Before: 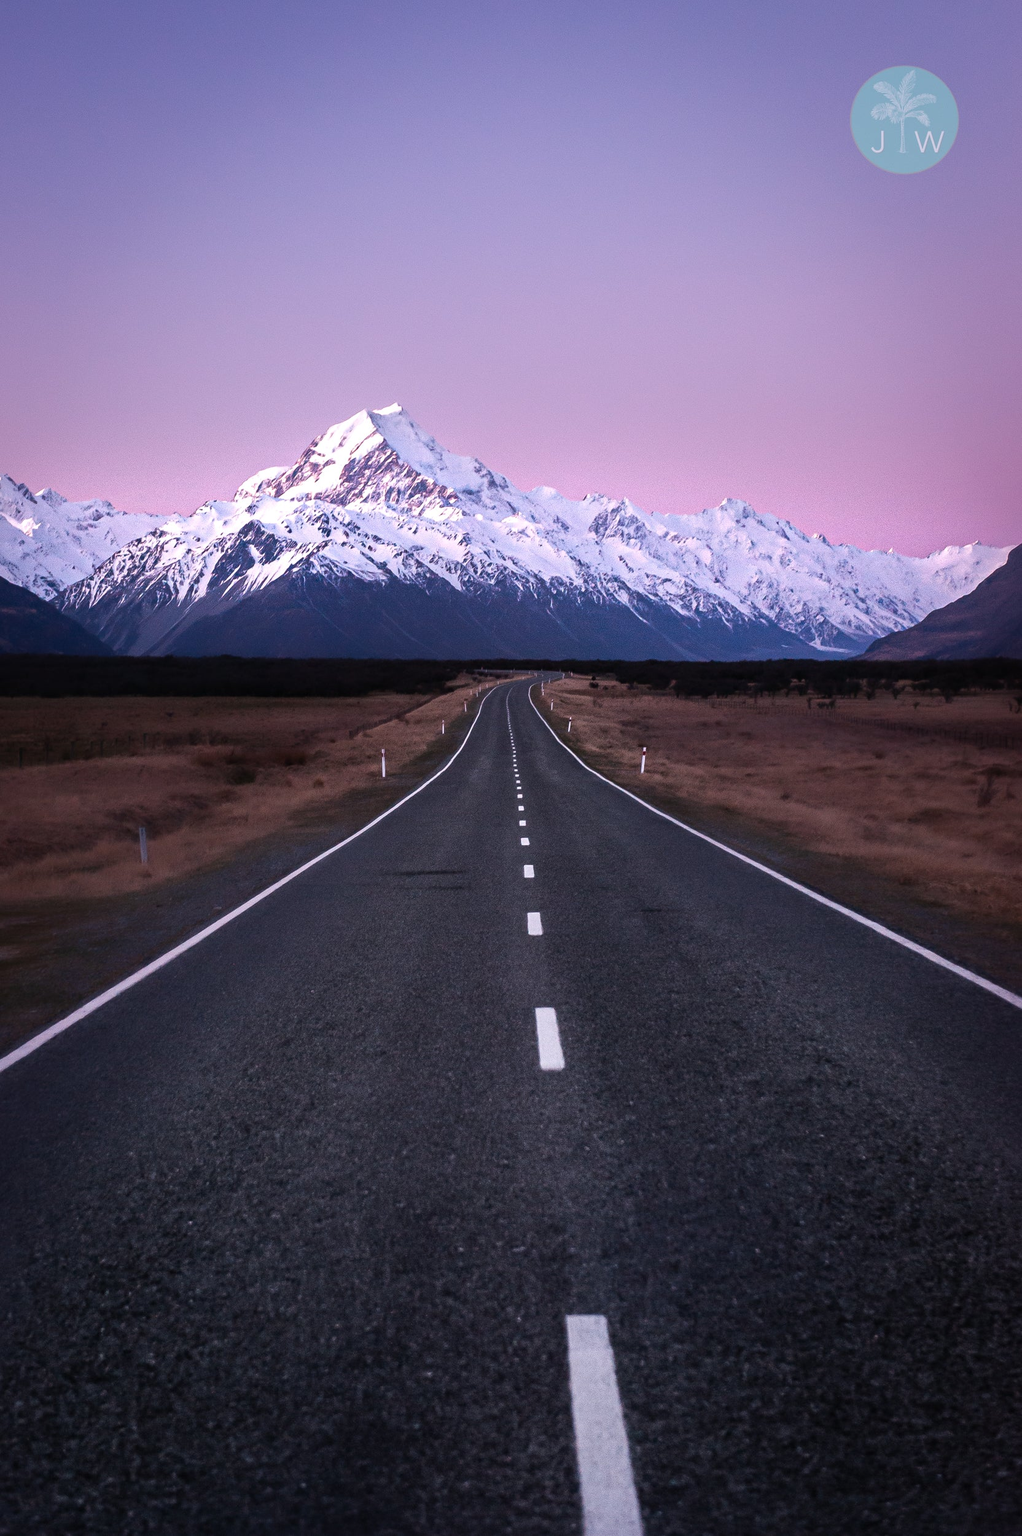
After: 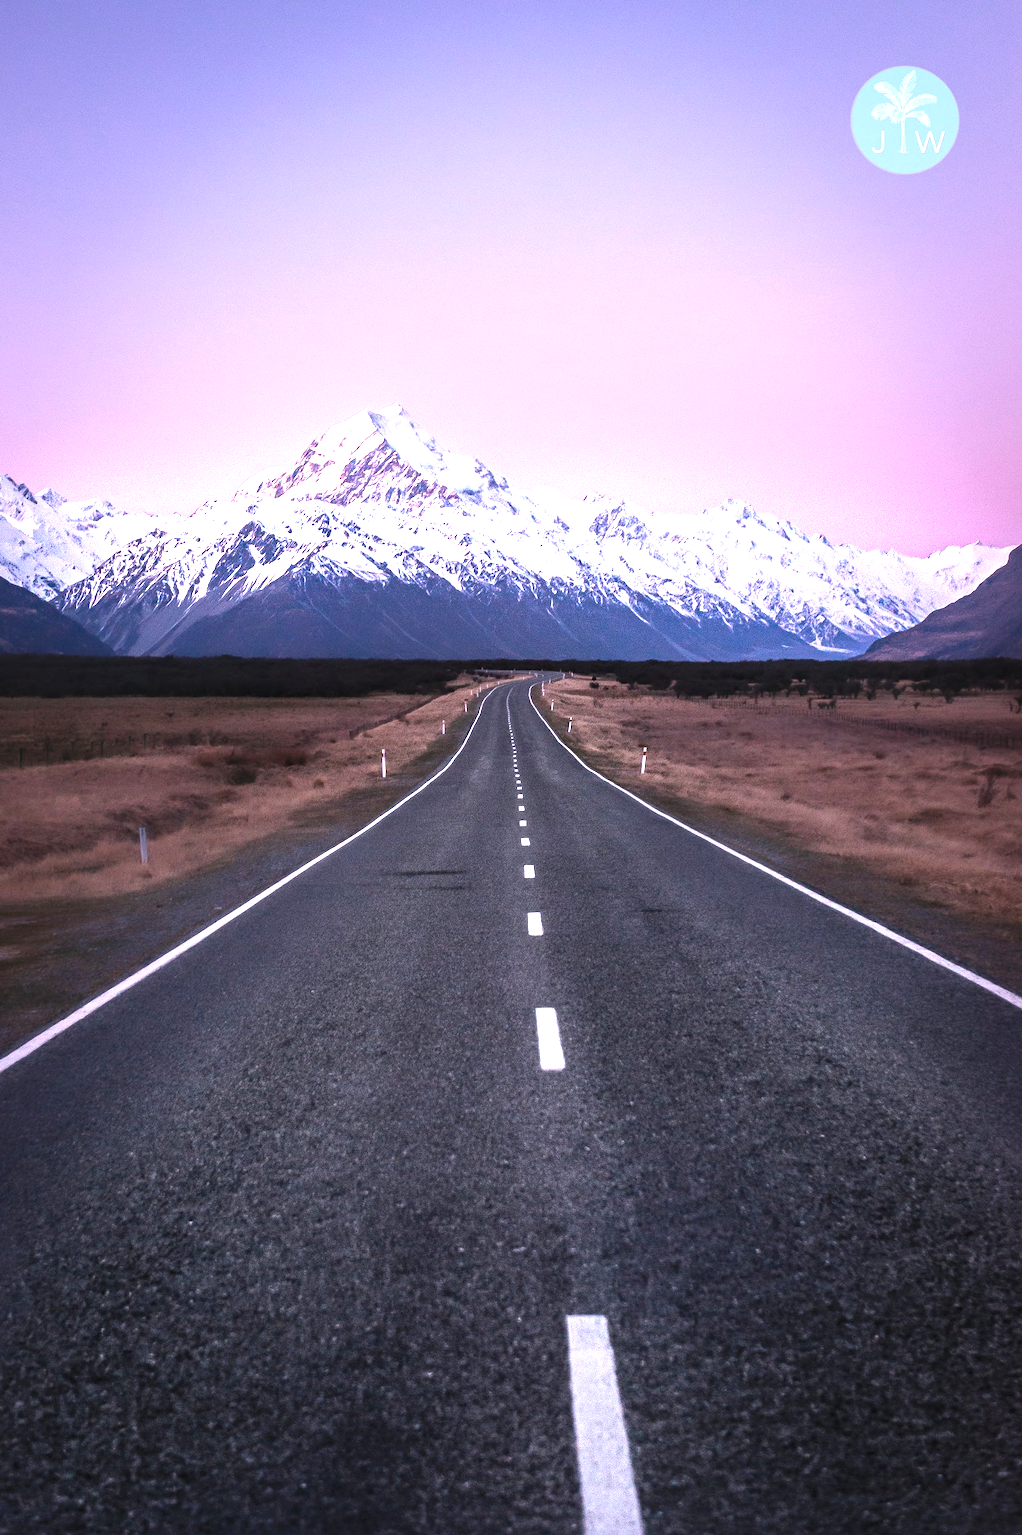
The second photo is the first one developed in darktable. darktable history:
exposure: black level correction -0.002, exposure 1.115 EV, compensate highlight preservation false
local contrast: detail 130%
